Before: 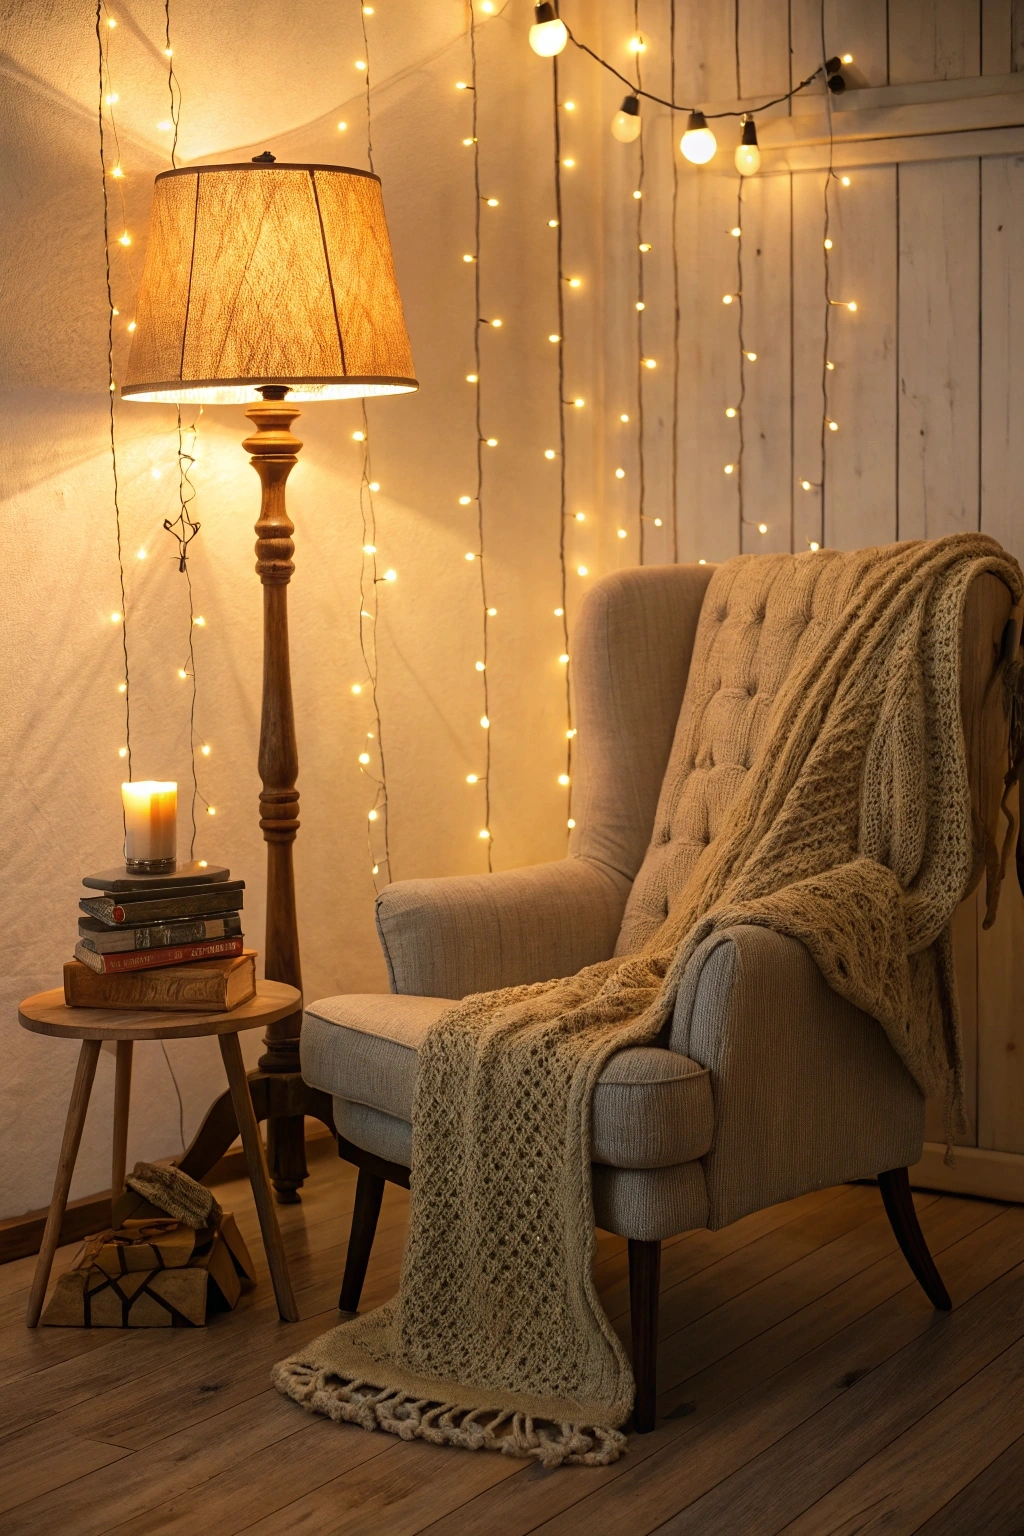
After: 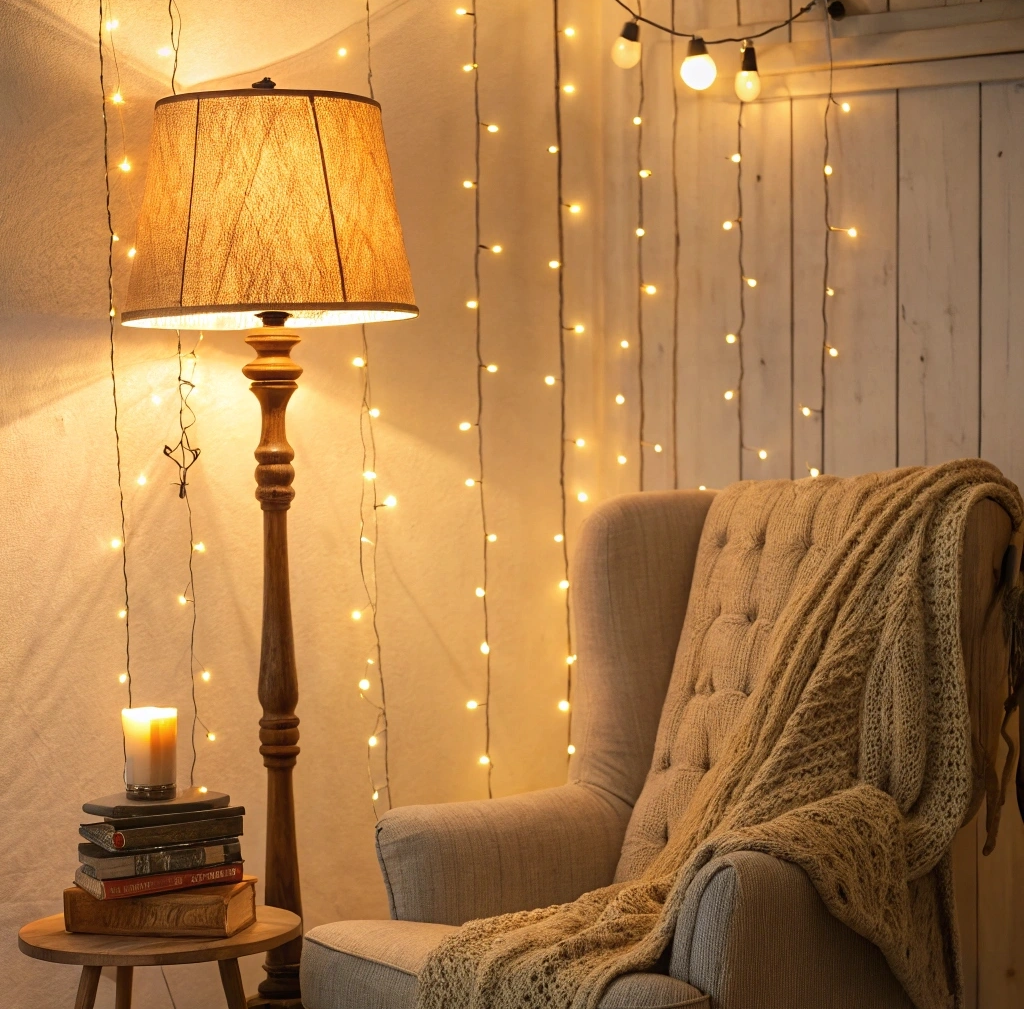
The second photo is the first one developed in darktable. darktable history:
crop and rotate: top 4.861%, bottom 29.411%
